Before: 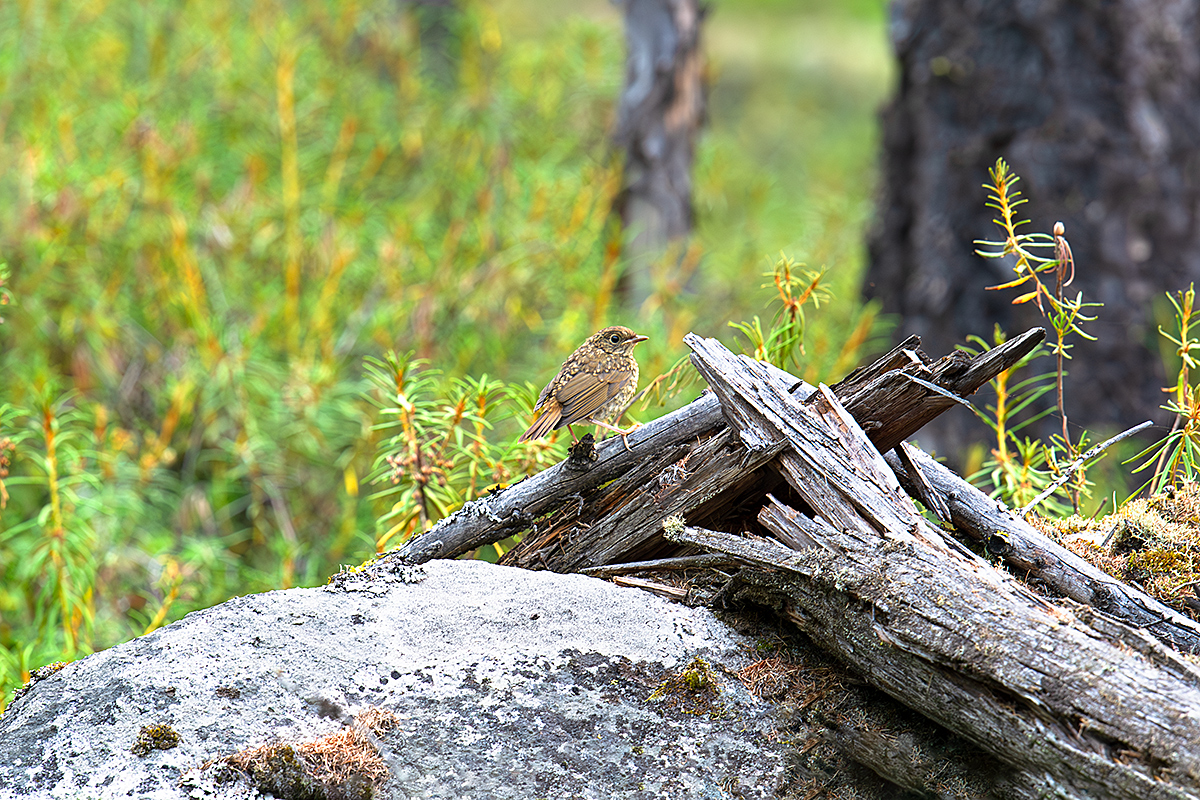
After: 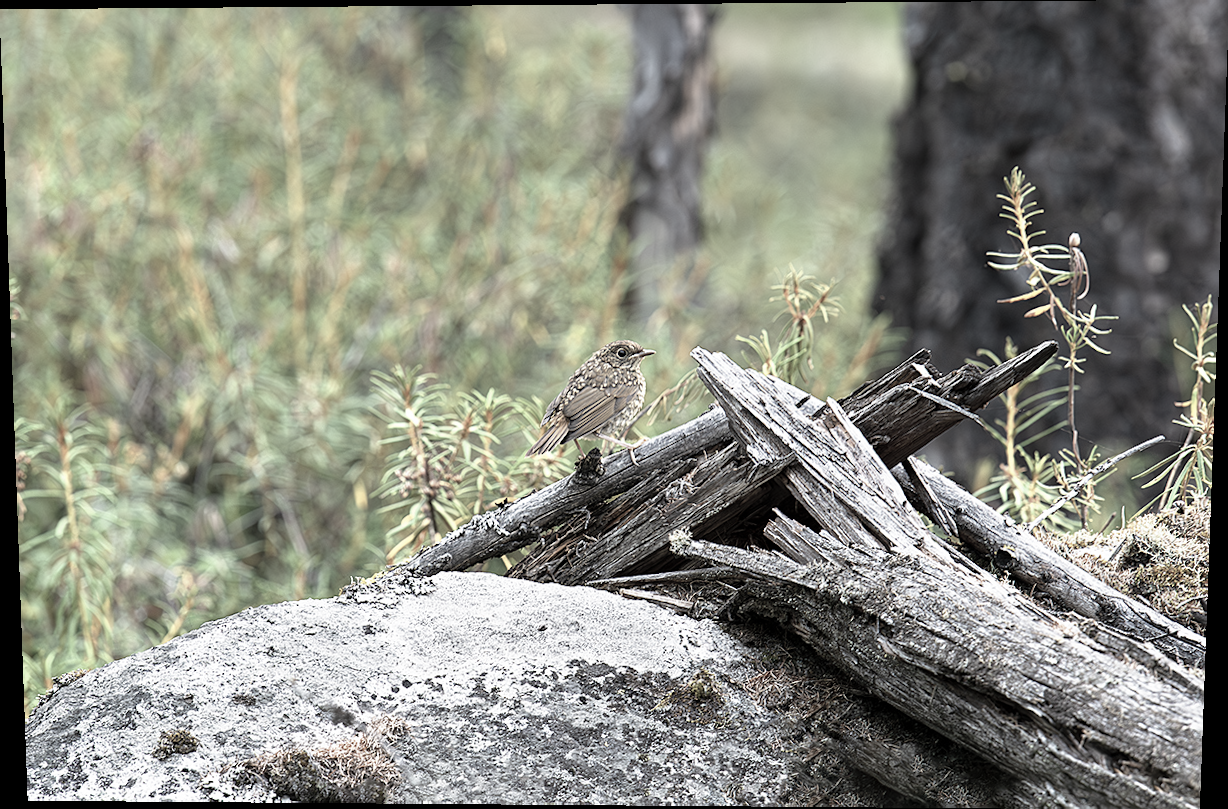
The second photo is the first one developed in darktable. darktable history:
color zones: curves: ch1 [(0, 0.153) (0.143, 0.15) (0.286, 0.151) (0.429, 0.152) (0.571, 0.152) (0.714, 0.151) (0.857, 0.151) (1, 0.153)]
rotate and perspective: lens shift (vertical) 0.048, lens shift (horizontal) -0.024, automatic cropping off
